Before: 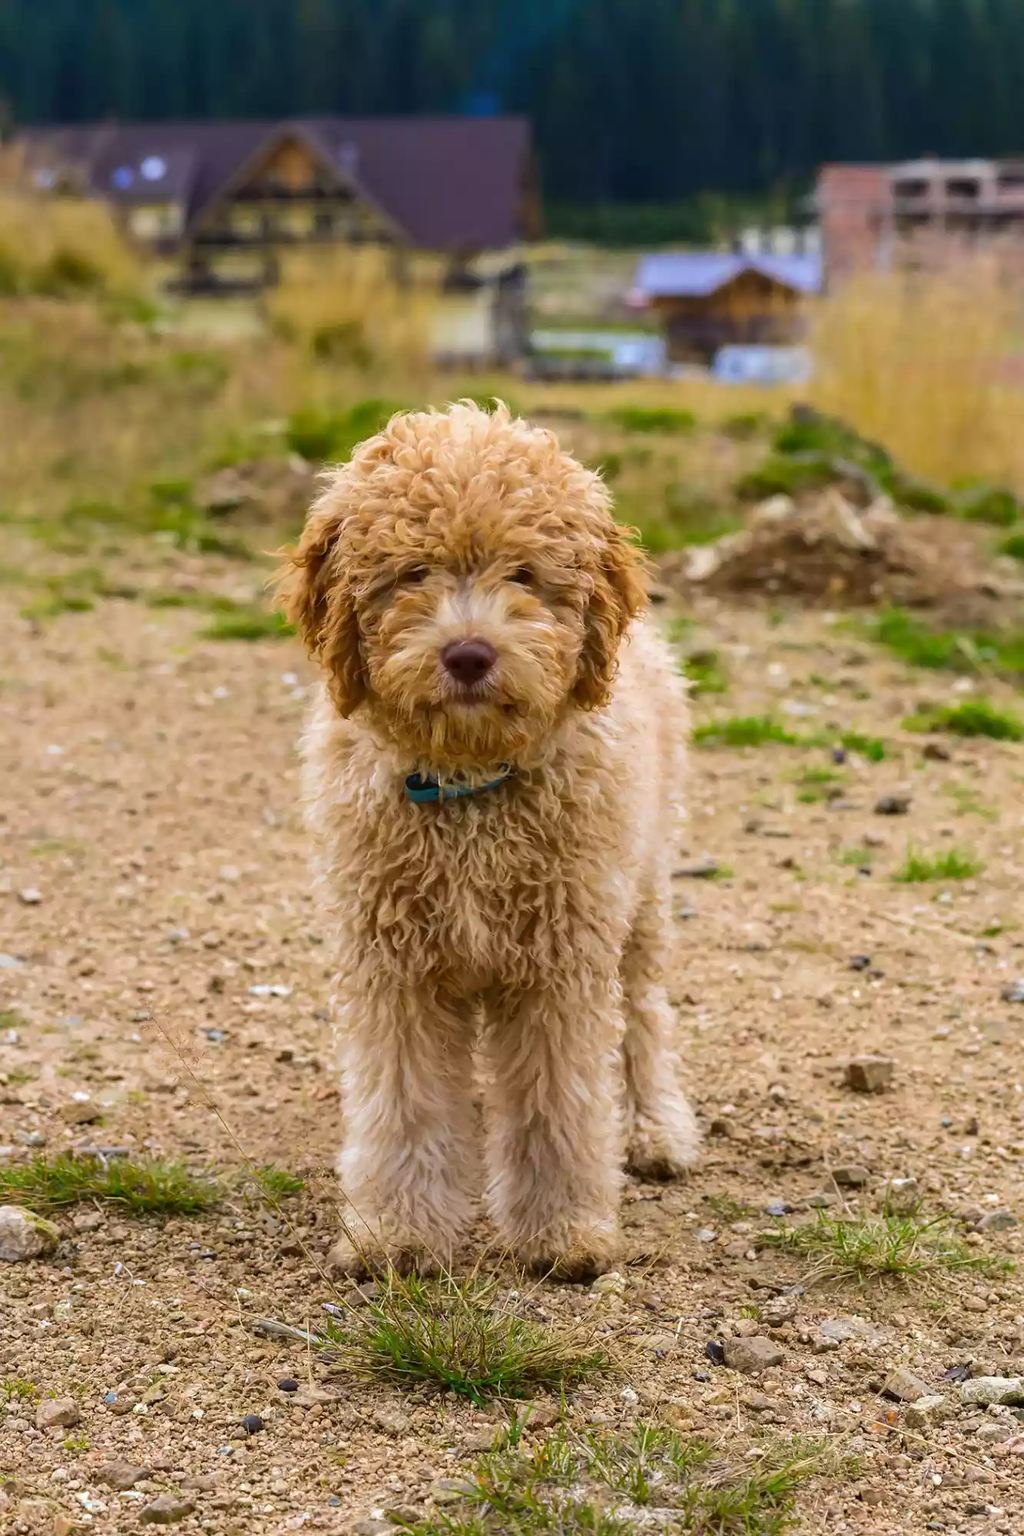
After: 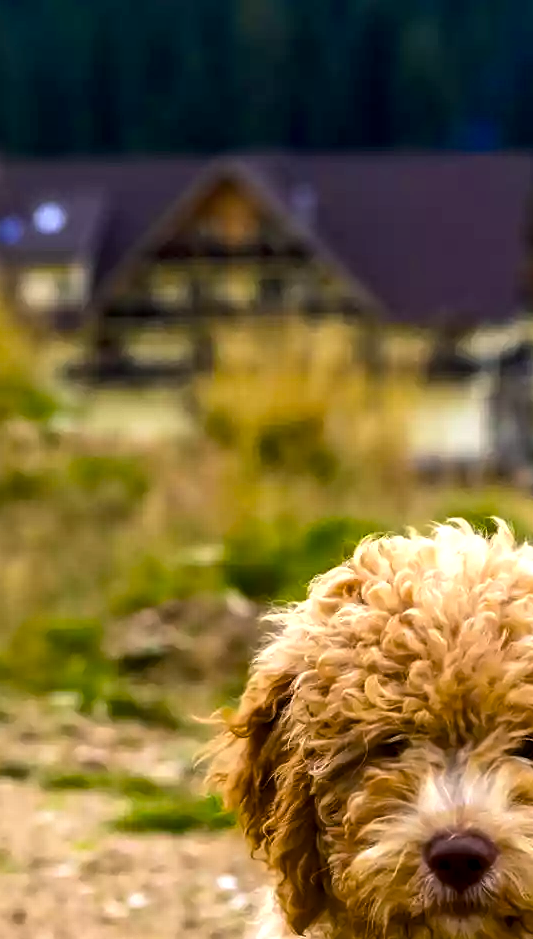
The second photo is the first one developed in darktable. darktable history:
crop and rotate: left 11.293%, top 0.1%, right 48.663%, bottom 52.901%
local contrast: highlights 104%, shadows 101%, detail 119%, midtone range 0.2
color balance rgb: global offset › luminance -0.363%, perceptual saturation grading › global saturation 9.636%, perceptual brilliance grading › global brilliance 15.781%, perceptual brilliance grading › shadows -35.789%, global vibrance 9.91%, contrast 15.324%, saturation formula JzAzBz (2021)
